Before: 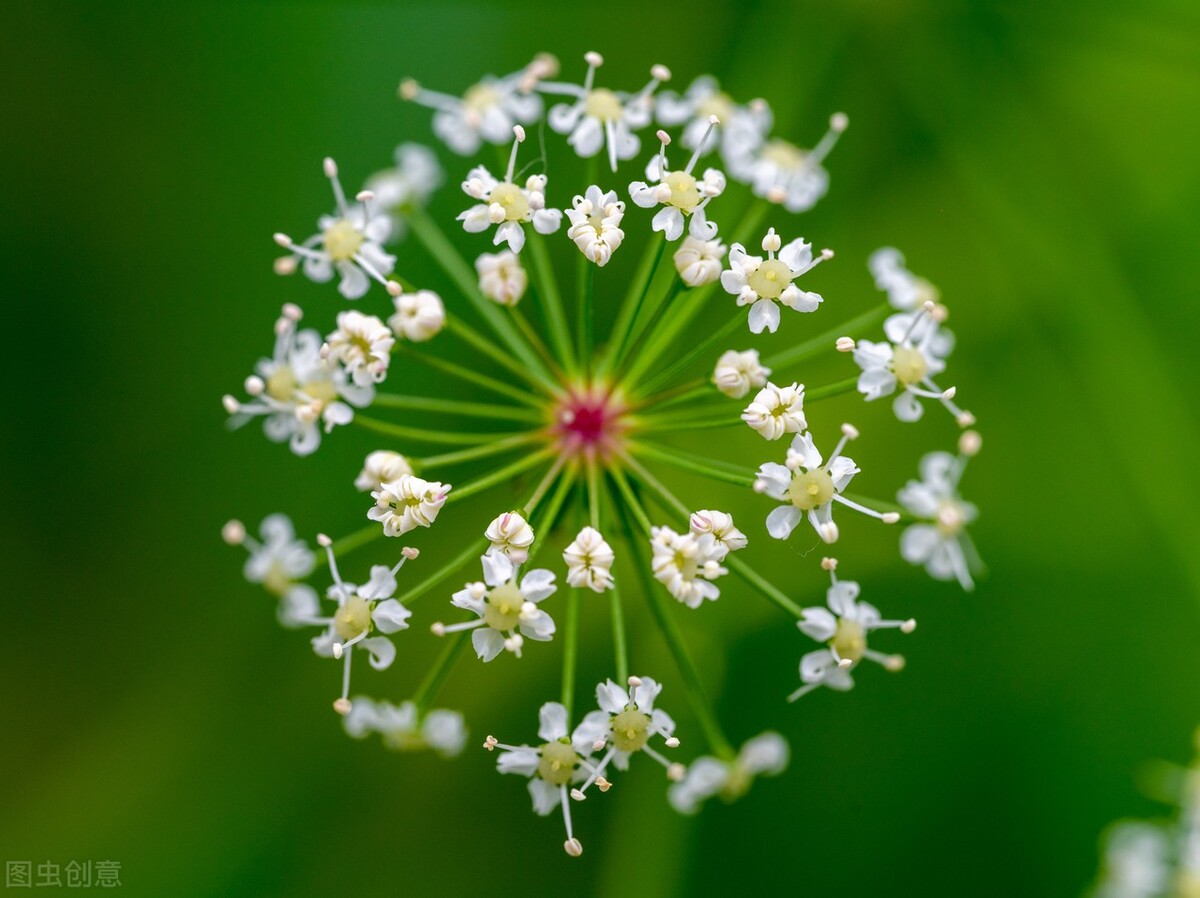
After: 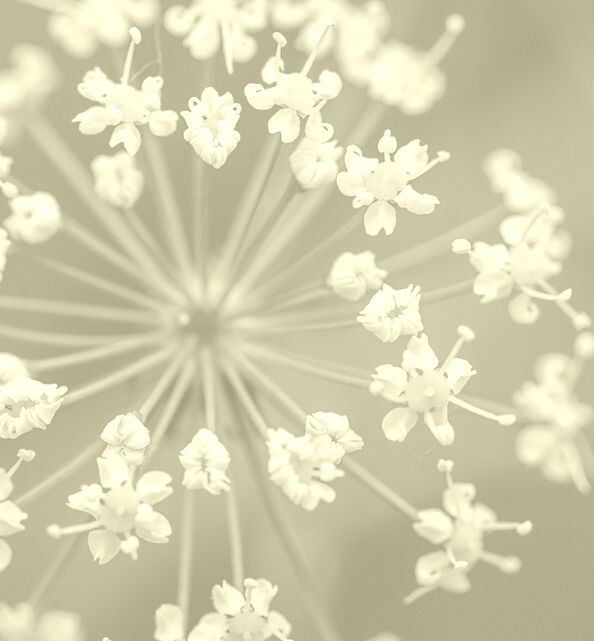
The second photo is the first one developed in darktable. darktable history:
colorize: hue 43.2°, saturation 40%, version 1
crop: left 32.075%, top 10.976%, right 18.355%, bottom 17.596%
